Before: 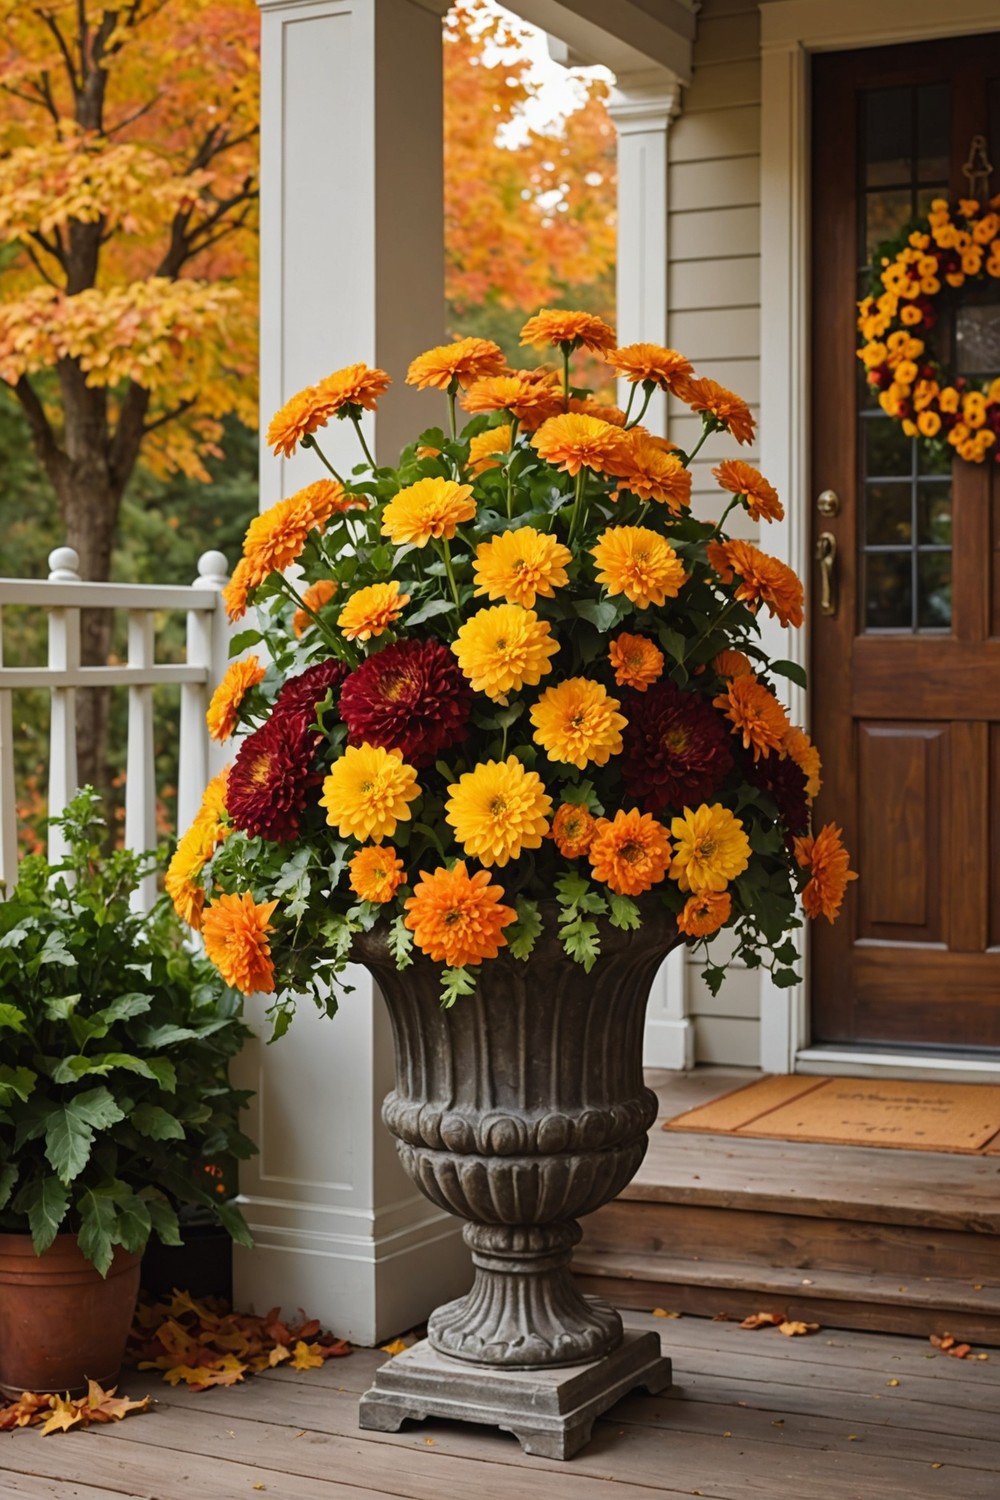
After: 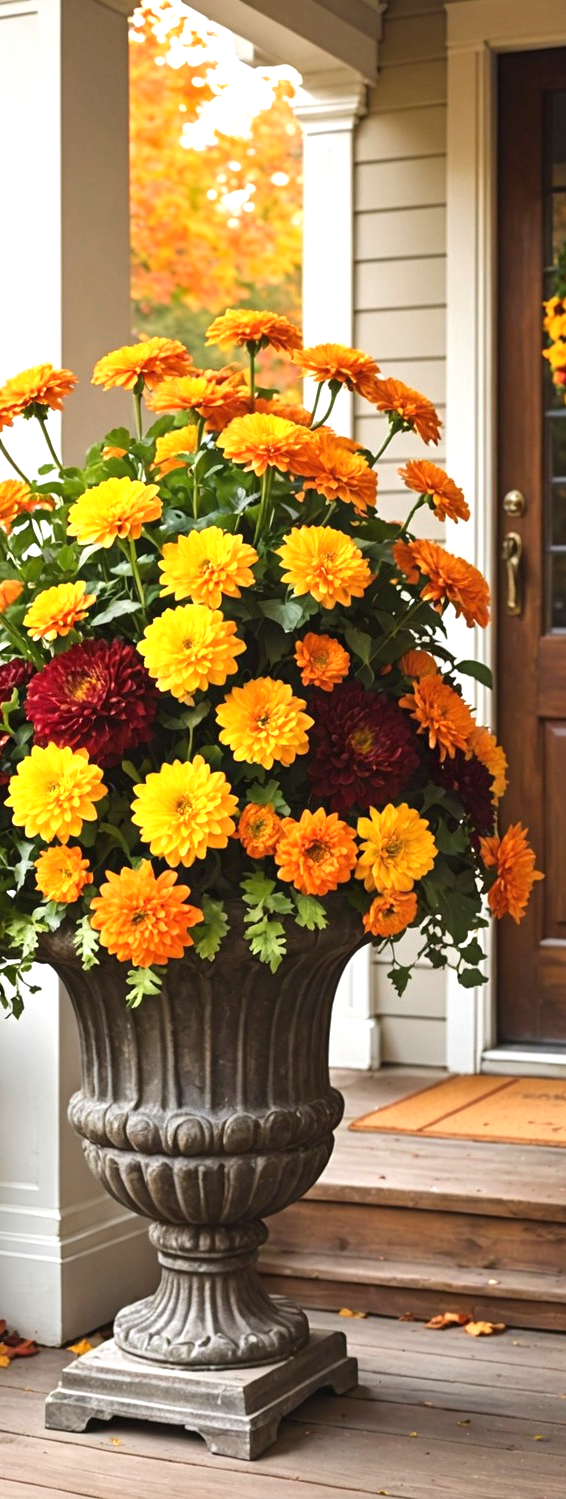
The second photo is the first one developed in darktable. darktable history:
crop: left 31.458%, top 0%, right 11.876%
exposure: black level correction 0, exposure 0.95 EV, compensate exposure bias true, compensate highlight preservation false
